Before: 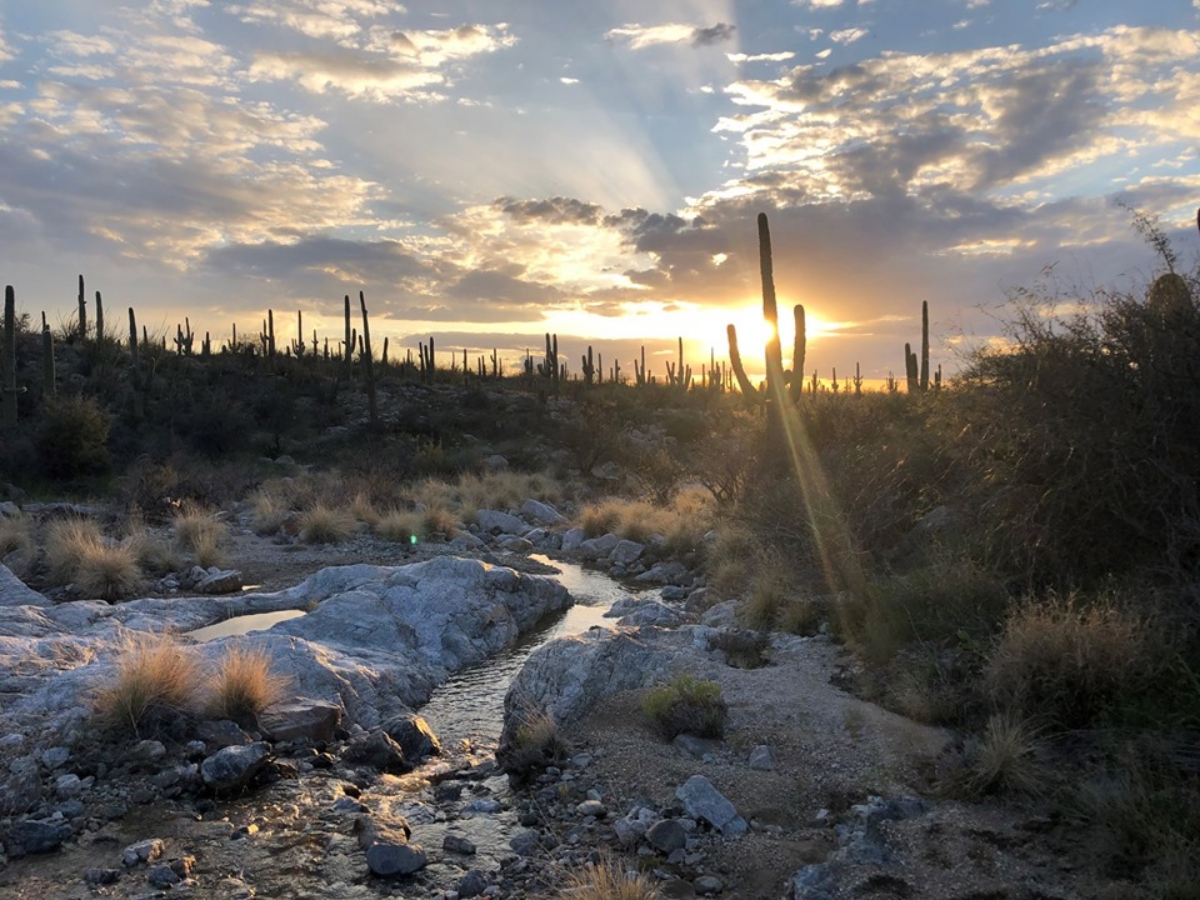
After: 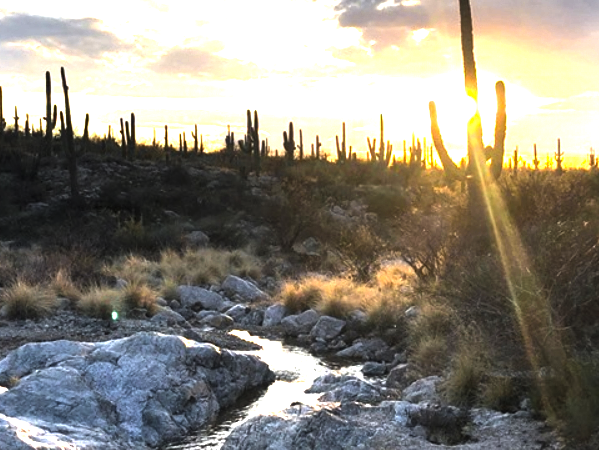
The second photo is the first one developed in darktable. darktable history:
crop: left 25%, top 25%, right 25%, bottom 25%
exposure: black level correction 0, exposure 1.7 EV, compensate exposure bias true, compensate highlight preservation false
color zones: curves: ch0 [(0.224, 0.526) (0.75, 0.5)]; ch1 [(0.055, 0.526) (0.224, 0.761) (0.377, 0.526) (0.75, 0.5)]
levels: levels [0, 0.618, 1]
